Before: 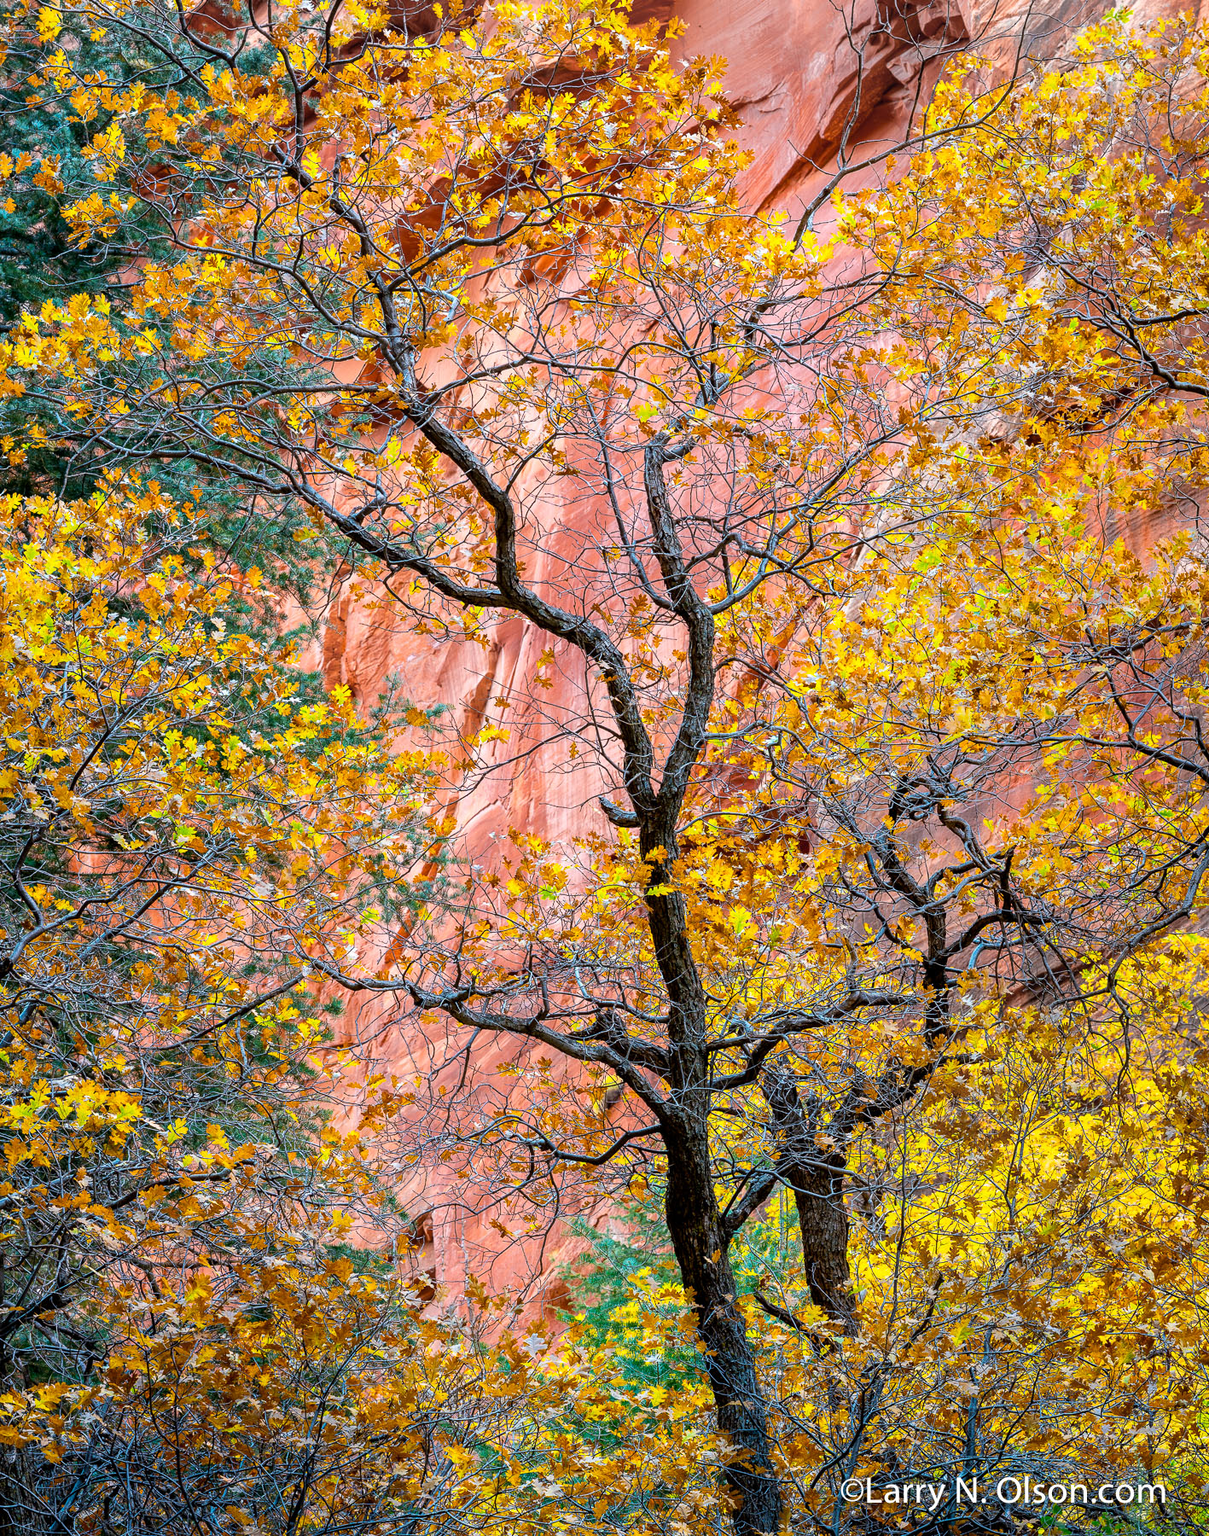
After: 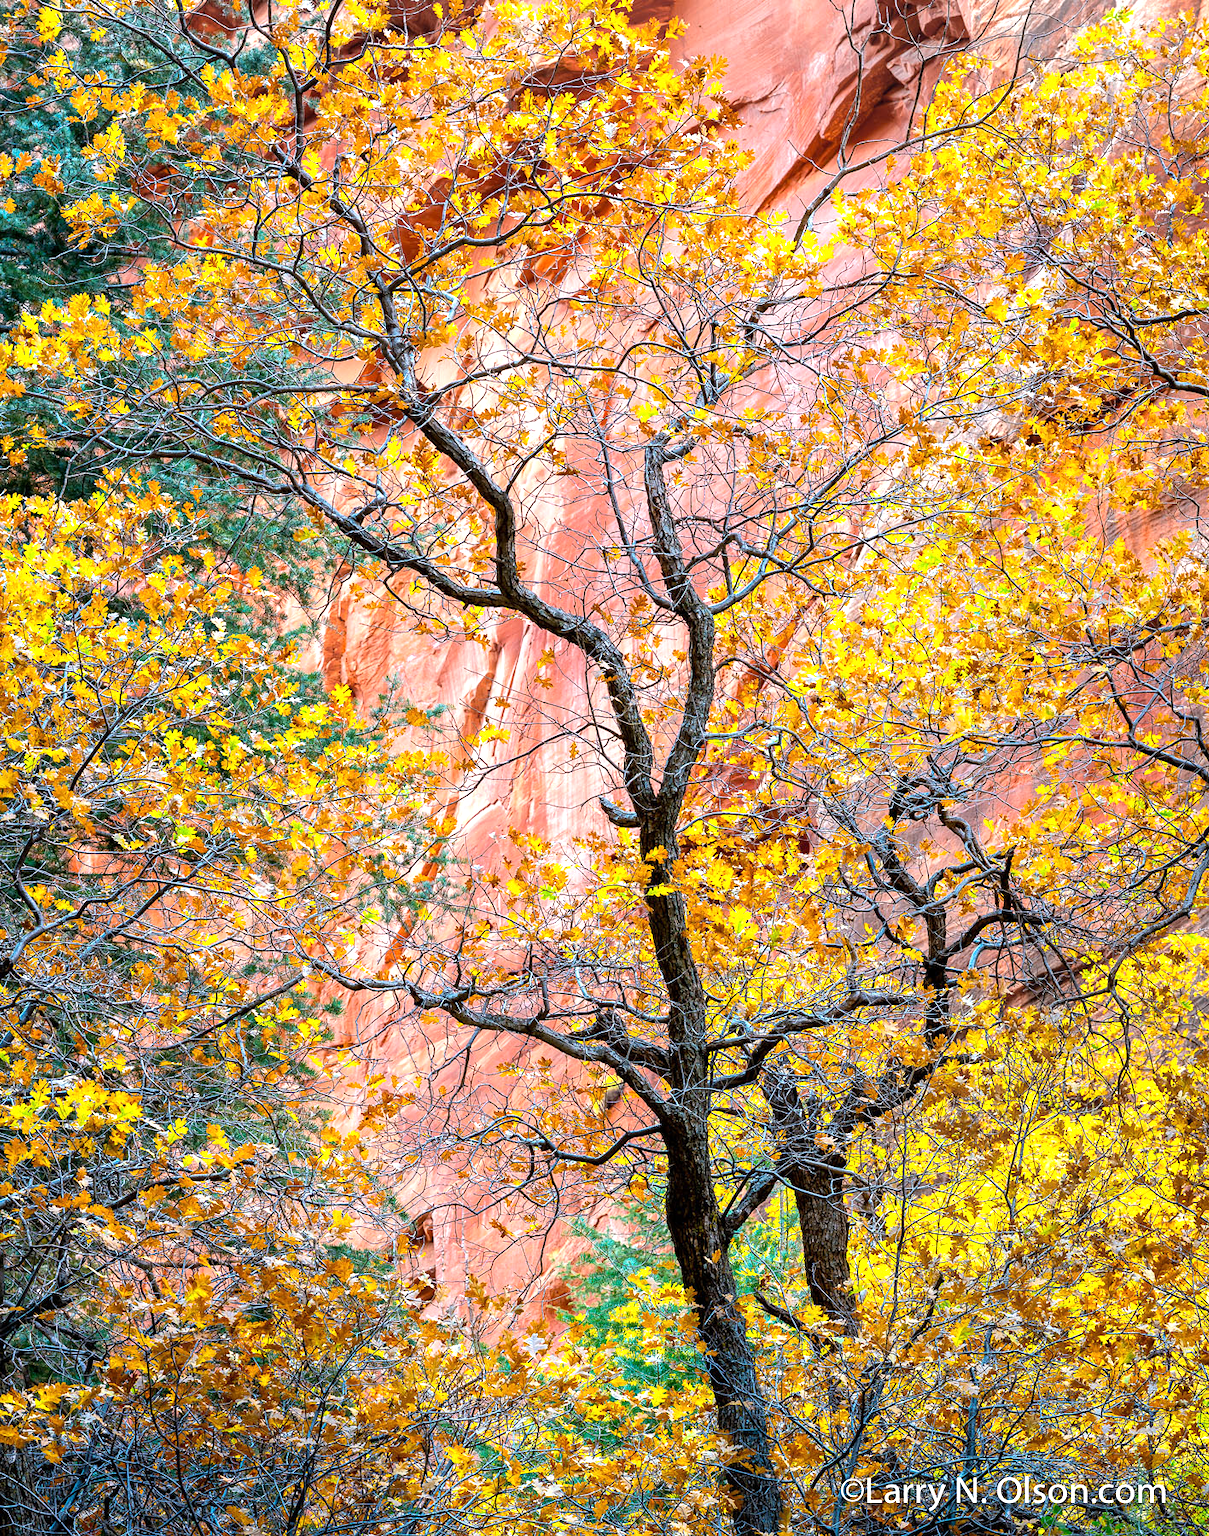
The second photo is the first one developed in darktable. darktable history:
tone equalizer: edges refinement/feathering 500, mask exposure compensation -1.57 EV, preserve details no
color correction: highlights b* -0.019
exposure: exposure 0.565 EV, compensate exposure bias true, compensate highlight preservation false
